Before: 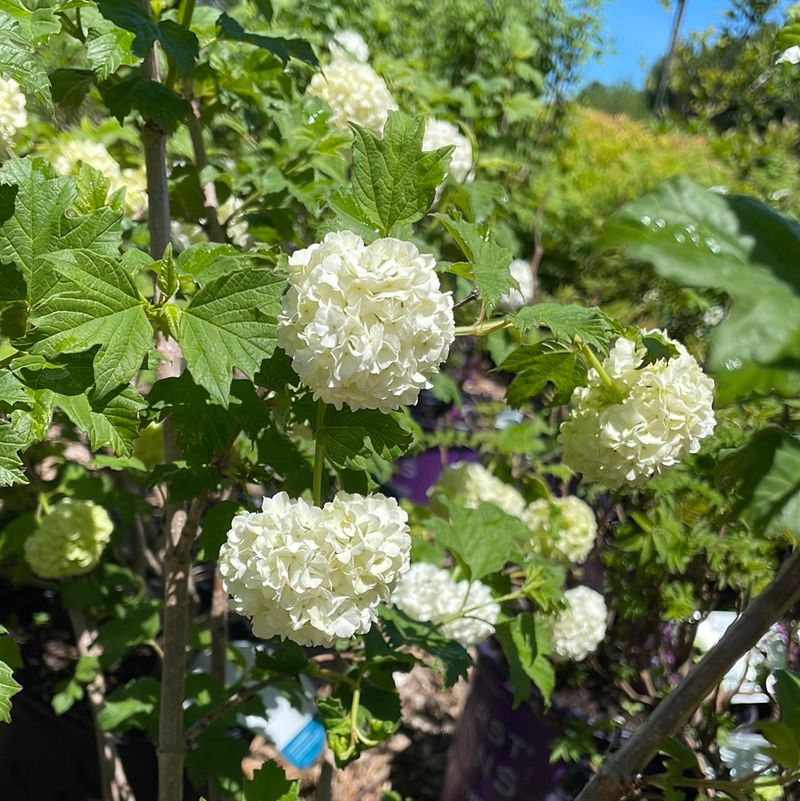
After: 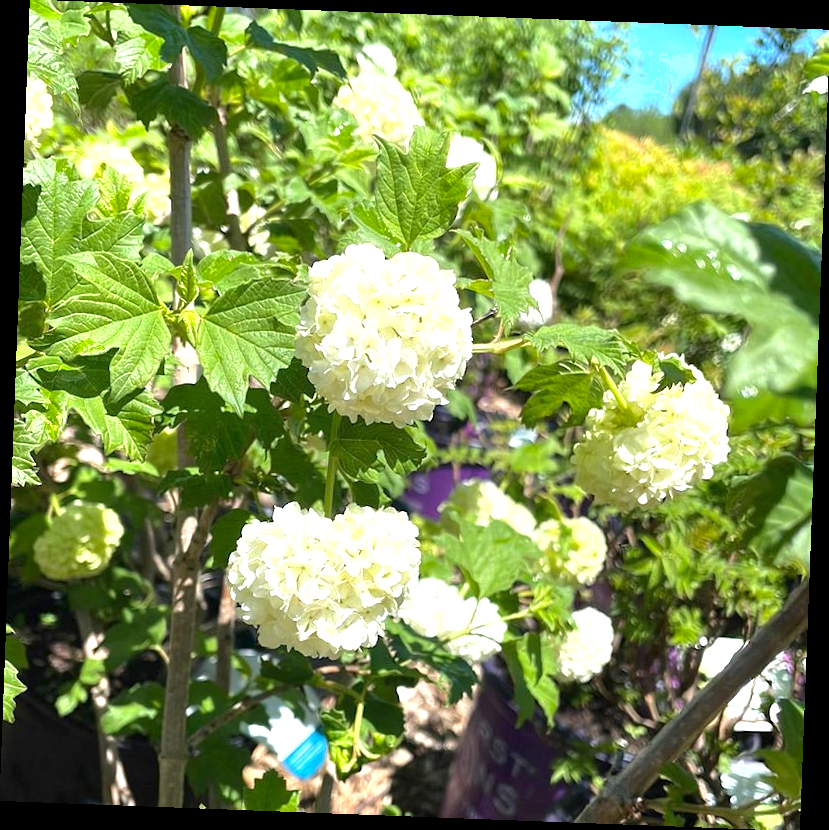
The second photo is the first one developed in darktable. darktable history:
rotate and perspective: rotation 2.17°, automatic cropping off
shadows and highlights: shadows -20, white point adjustment -2, highlights -35
exposure: exposure 1.16 EV, compensate exposure bias true, compensate highlight preservation false
